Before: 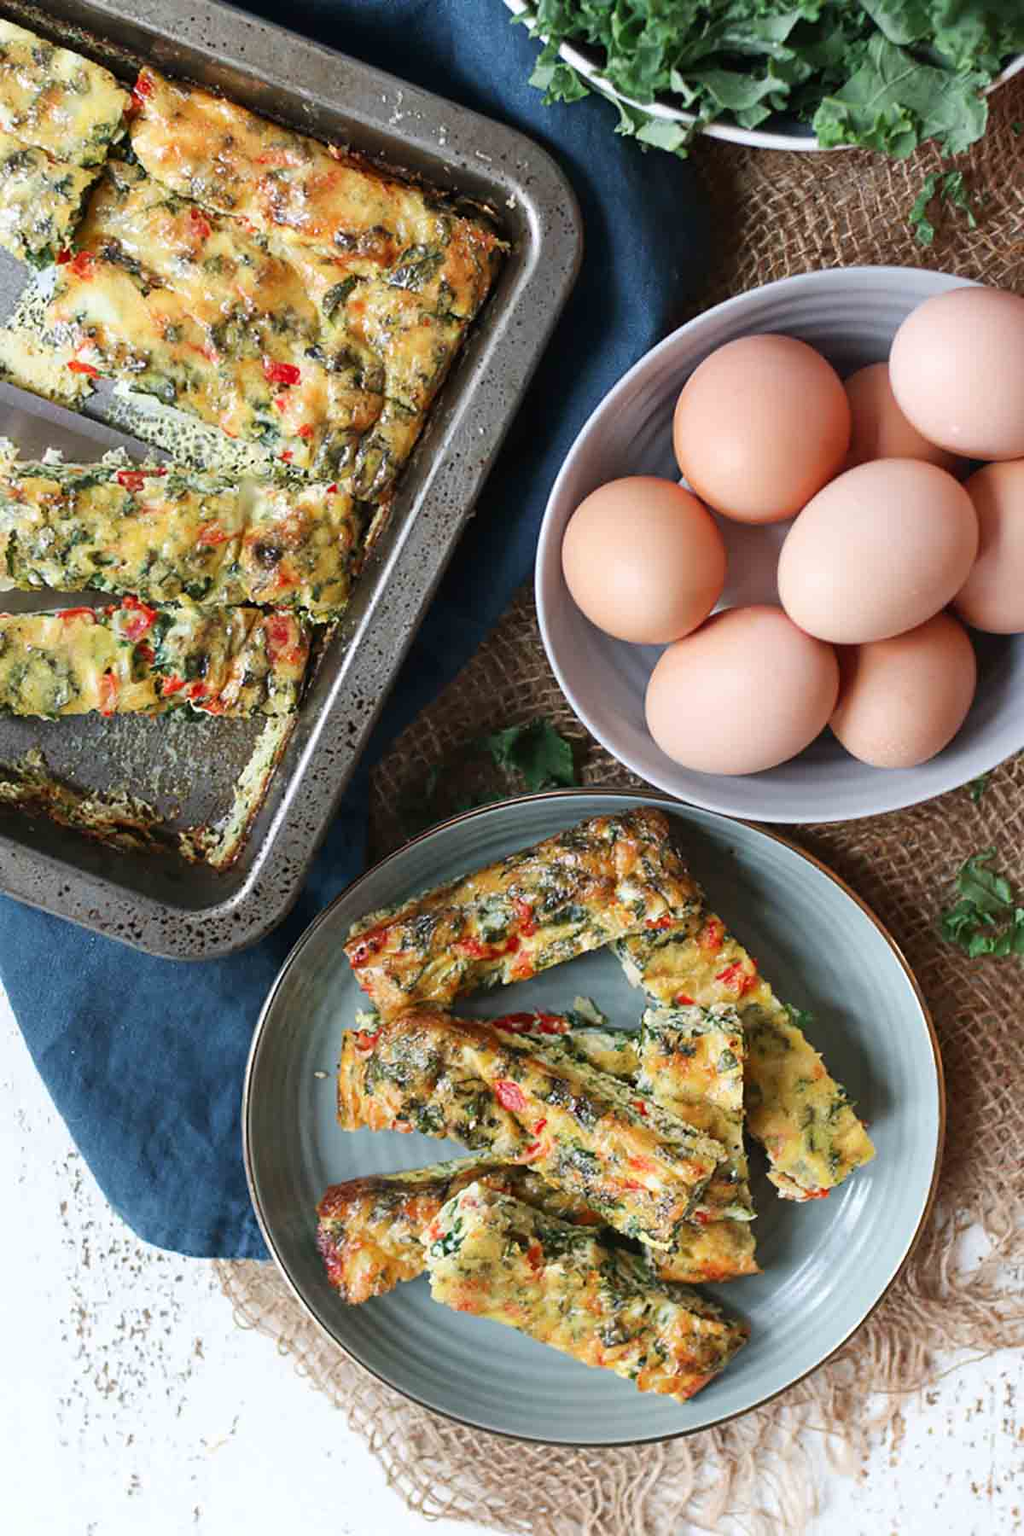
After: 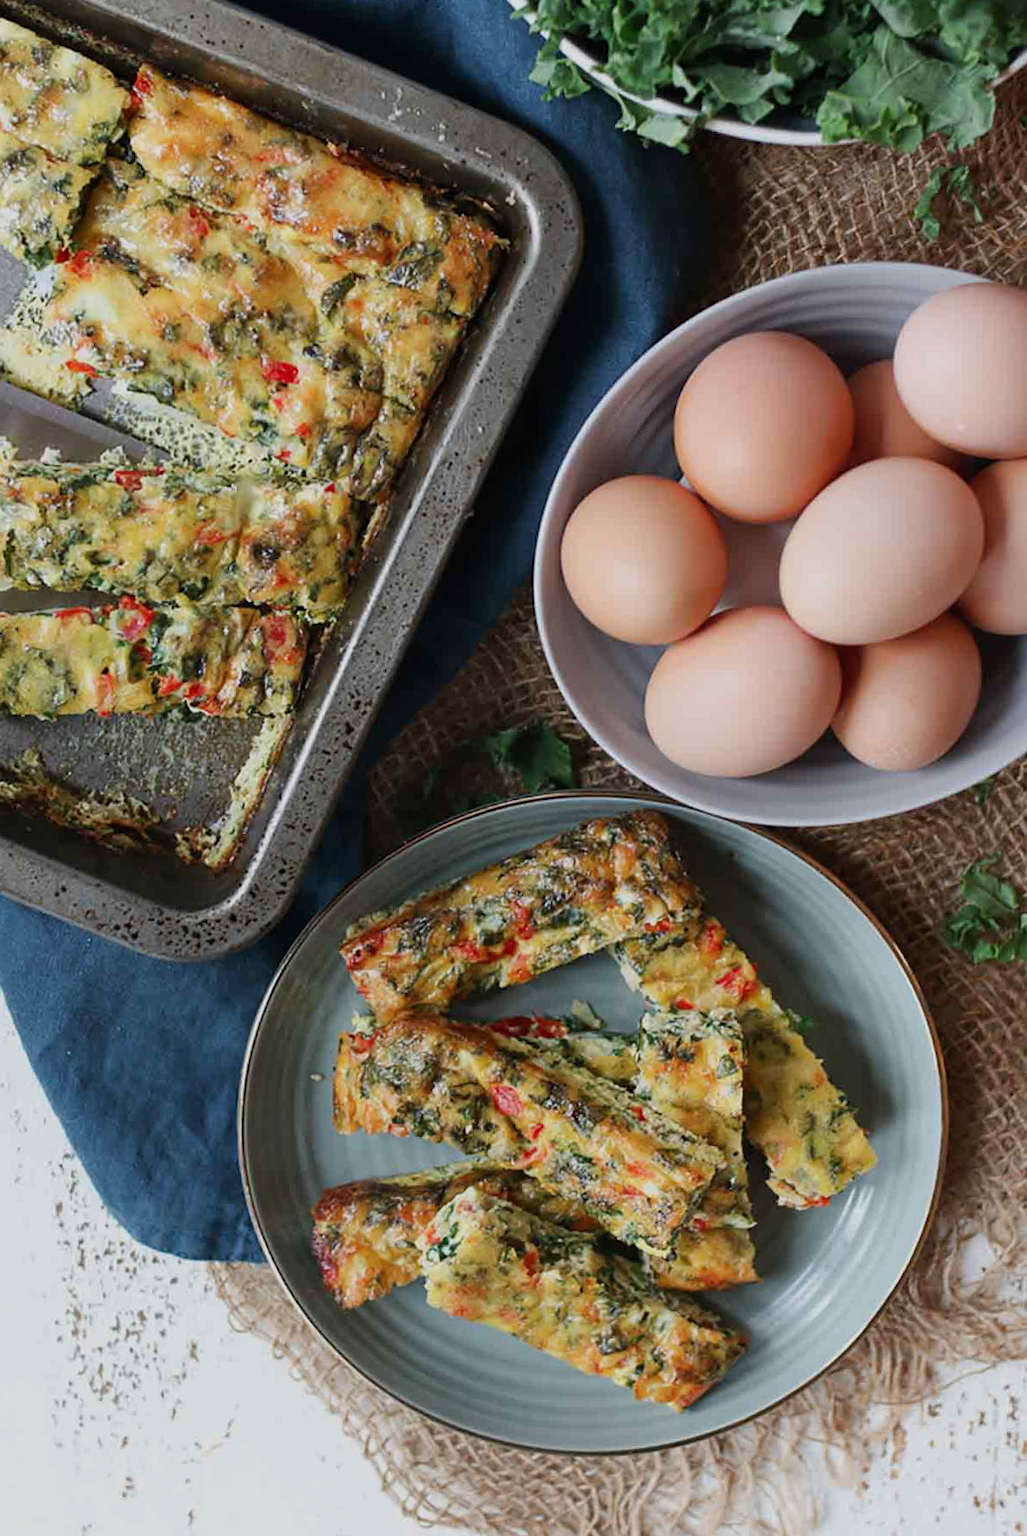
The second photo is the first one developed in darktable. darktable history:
rotate and perspective: rotation 0.192°, lens shift (horizontal) -0.015, crop left 0.005, crop right 0.996, crop top 0.006, crop bottom 0.99
exposure: exposure -0.462 EV, compensate highlight preservation false
